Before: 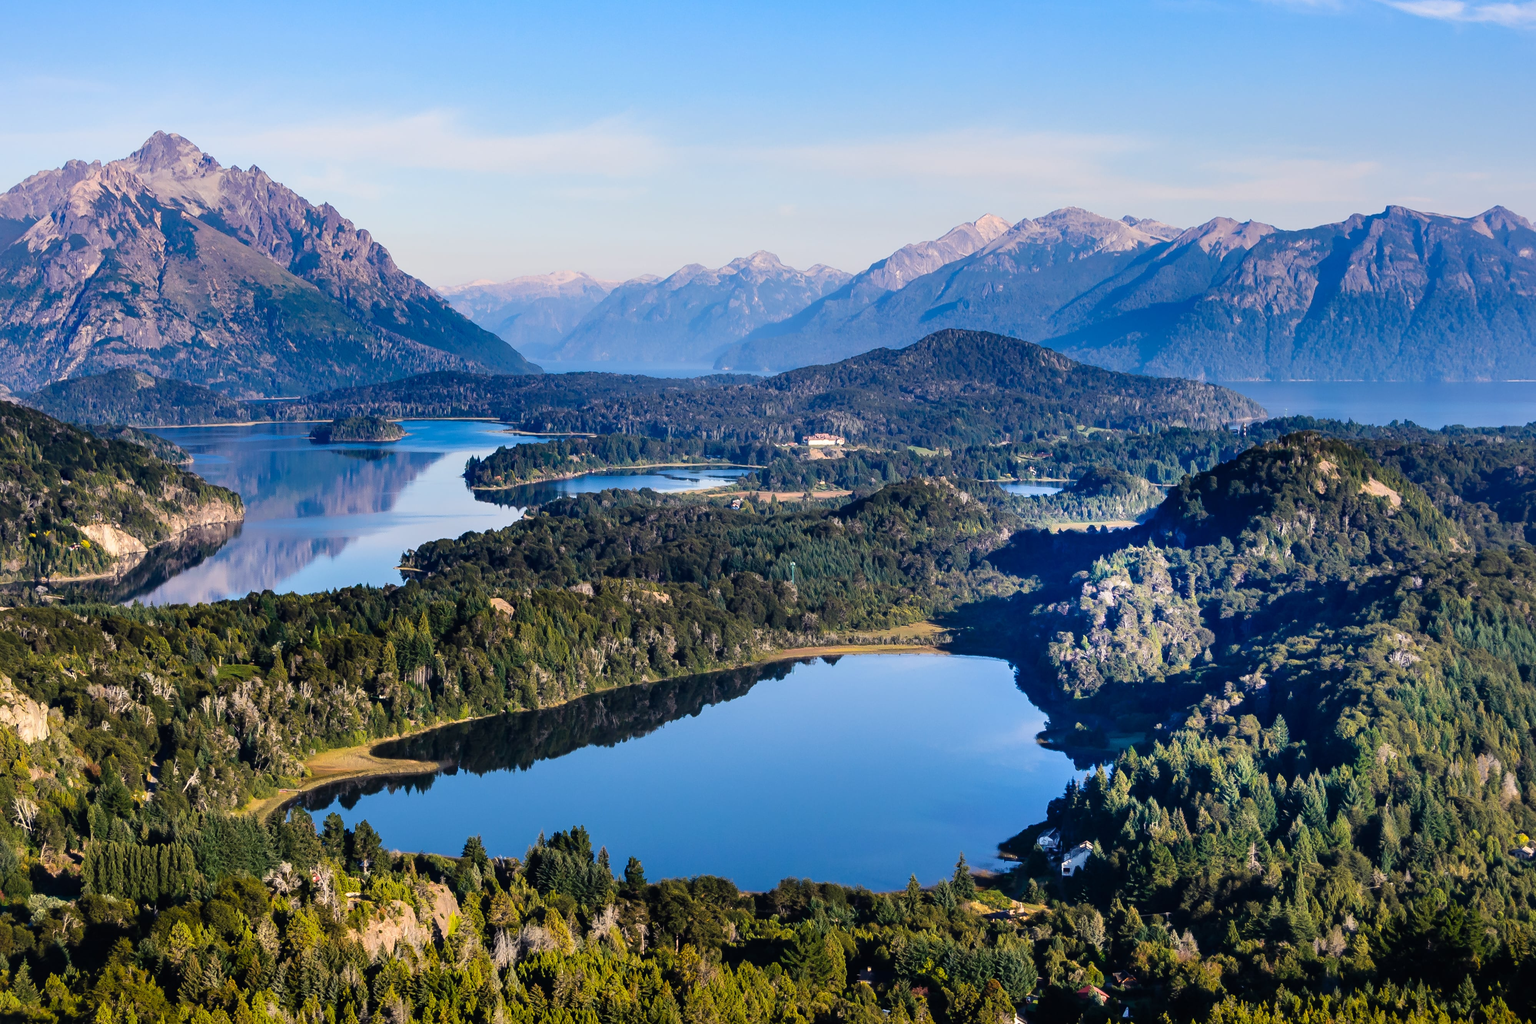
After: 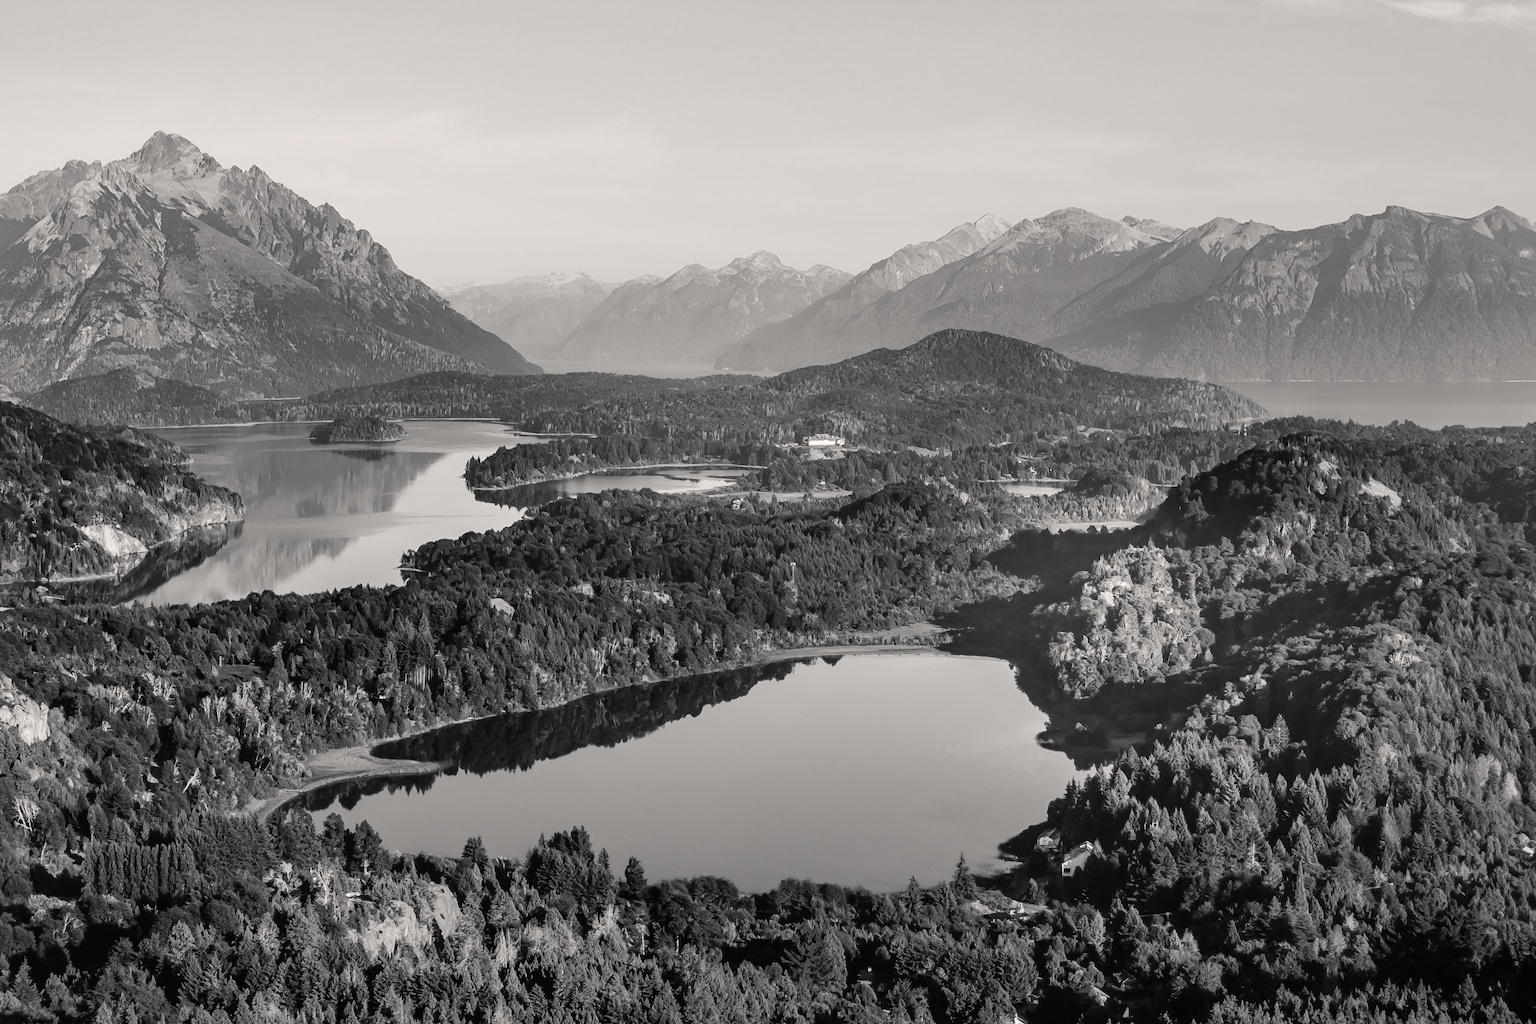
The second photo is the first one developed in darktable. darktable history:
color calibration: output gray [0.28, 0.41, 0.31, 0], illuminant as shot in camera, x 0.358, y 0.373, temperature 4628.91 K
color balance rgb: highlights gain › chroma 1.12%, highlights gain › hue 60.01°, linear chroma grading › shadows 10.527%, linear chroma grading › highlights 10.854%, linear chroma grading › global chroma 15.032%, linear chroma grading › mid-tones 14.643%, perceptual saturation grading › global saturation 0.114%, global vibrance 20%
